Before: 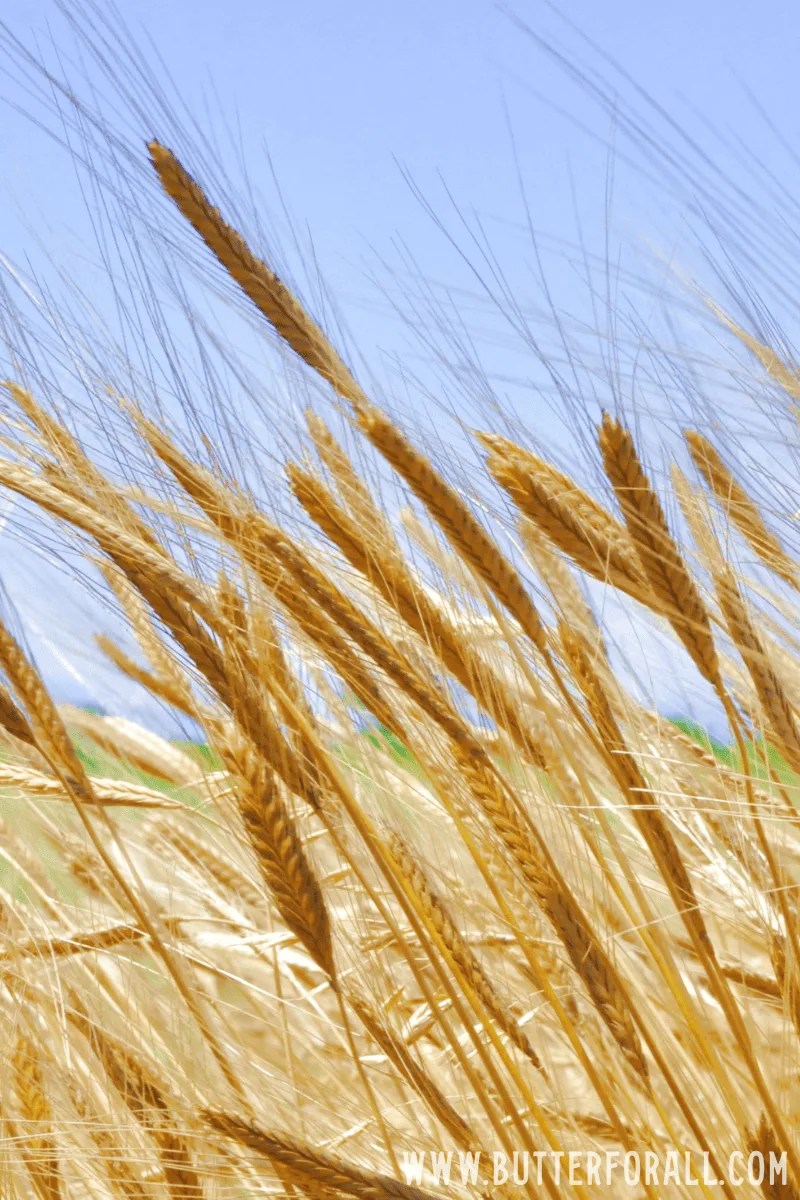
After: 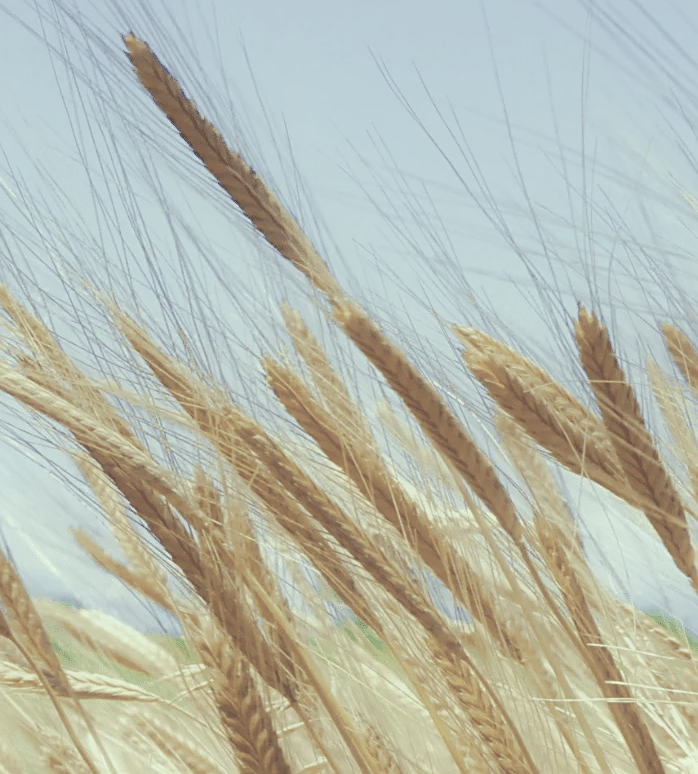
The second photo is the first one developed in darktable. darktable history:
contrast equalizer: octaves 7, y [[0.6 ×6], [0.55 ×6], [0 ×6], [0 ×6], [0 ×6]], mix -1
crop: left 3.015%, top 8.969%, right 9.647%, bottom 26.457%
color correction: highlights a* -20.17, highlights b* 20.27, shadows a* 20.03, shadows b* -20.46, saturation 0.43
sharpen: on, module defaults
